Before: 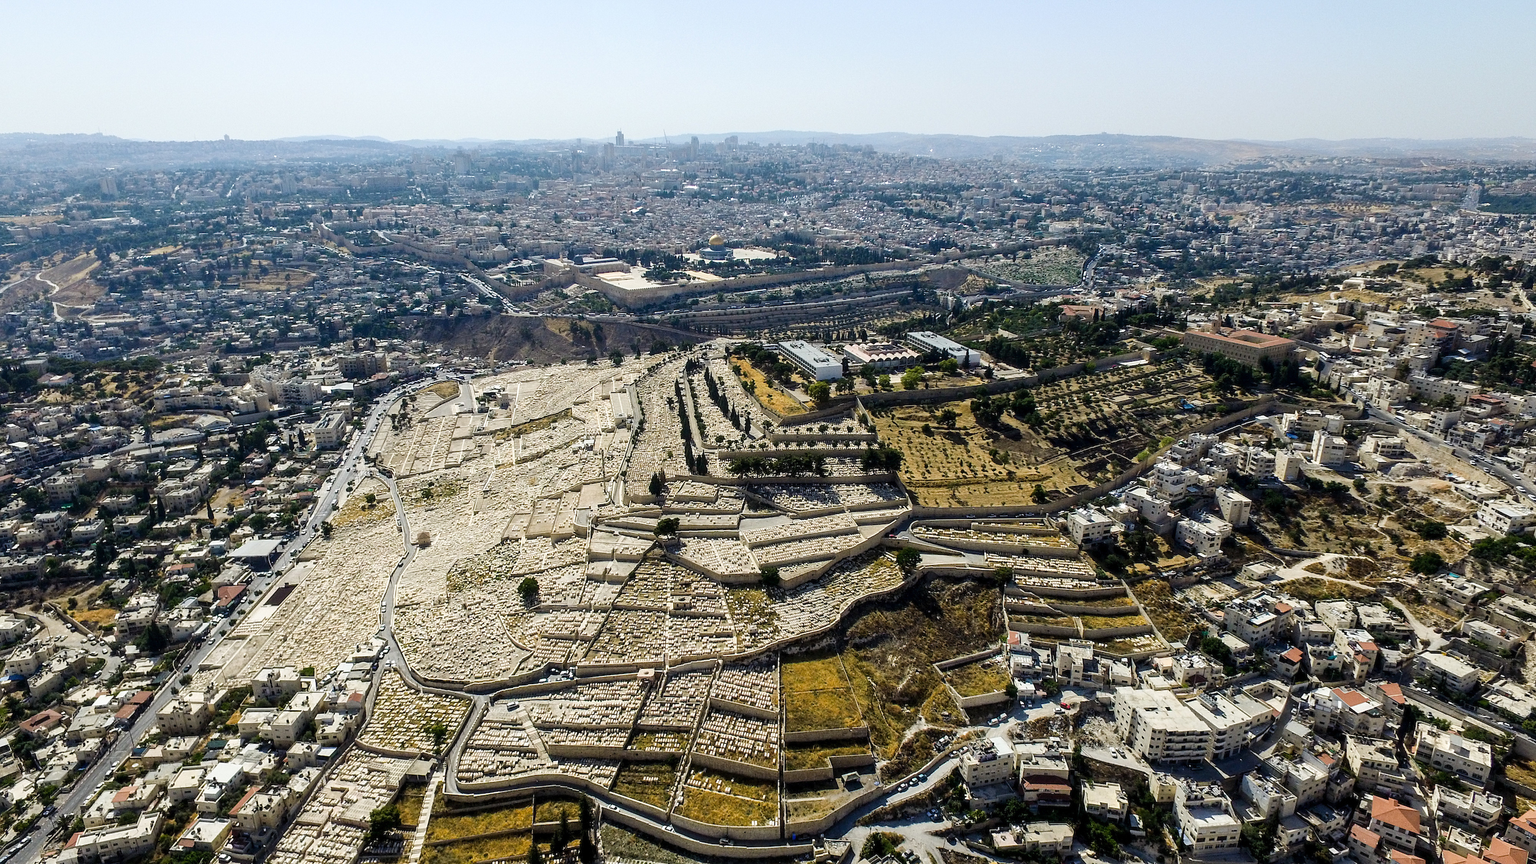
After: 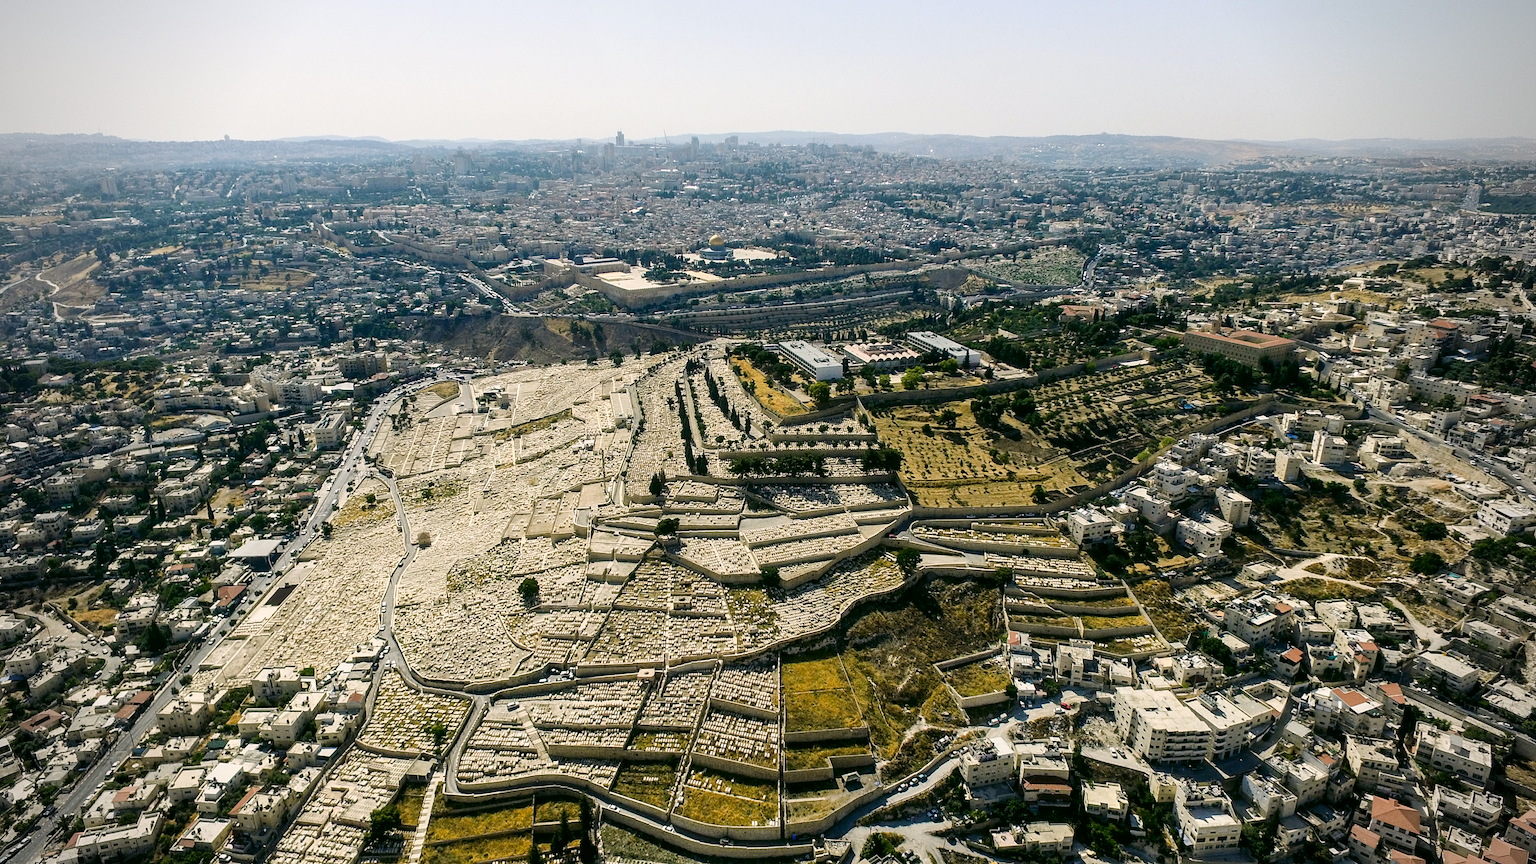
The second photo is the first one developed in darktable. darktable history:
color correction: highlights a* 4.02, highlights b* 4.98, shadows a* -7.55, shadows b* 4.98
vignetting: on, module defaults
